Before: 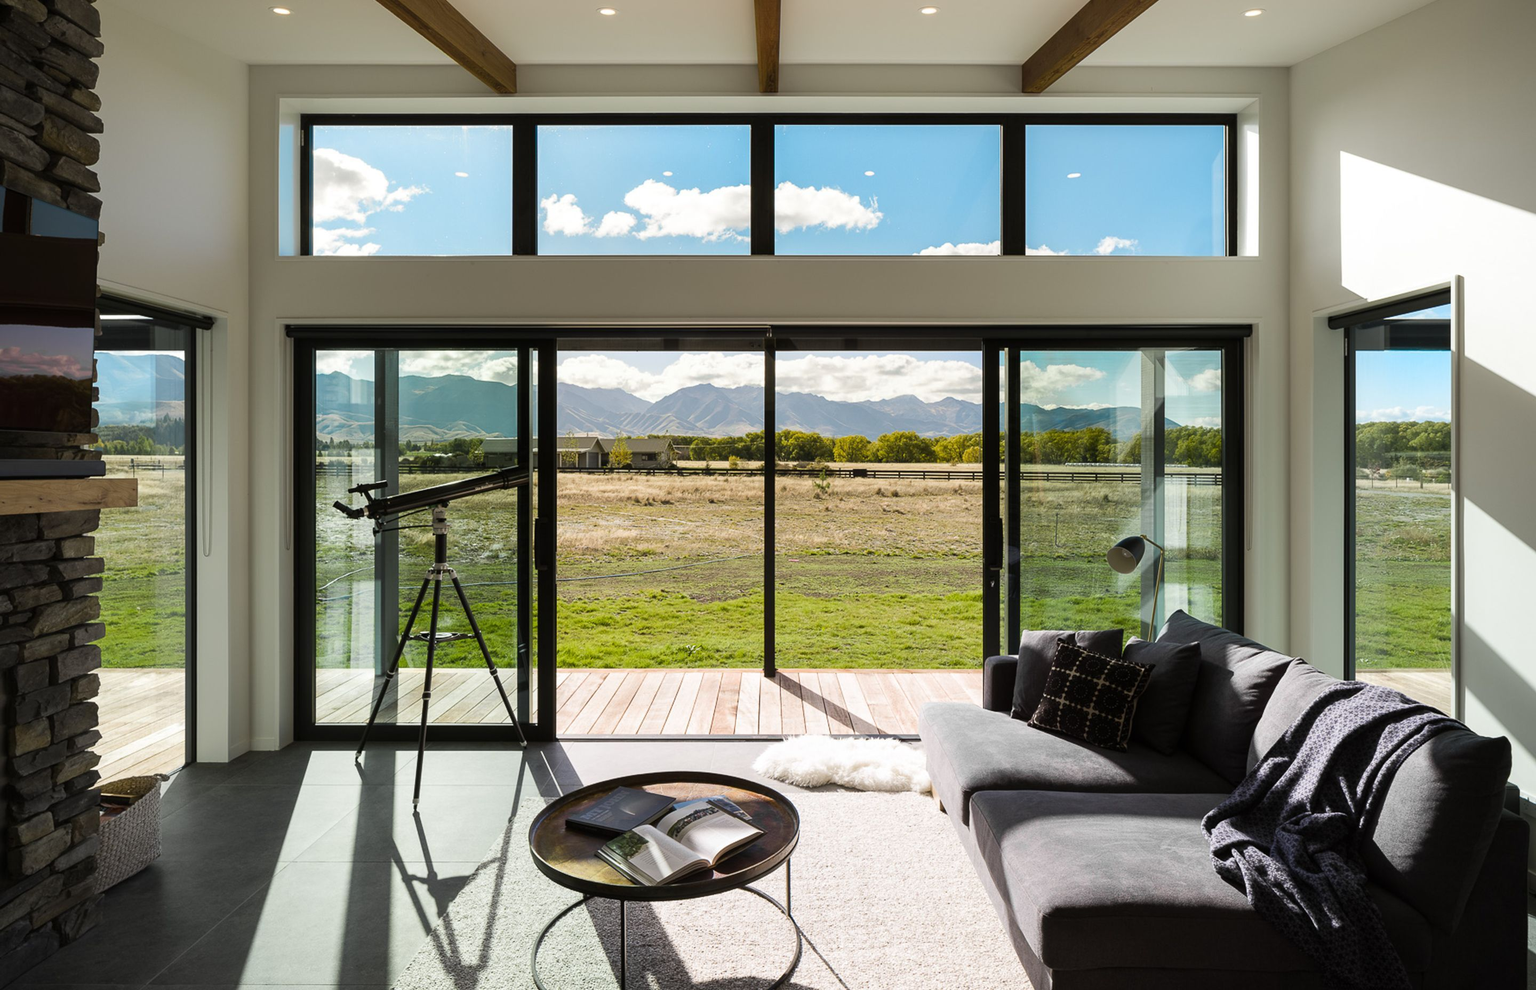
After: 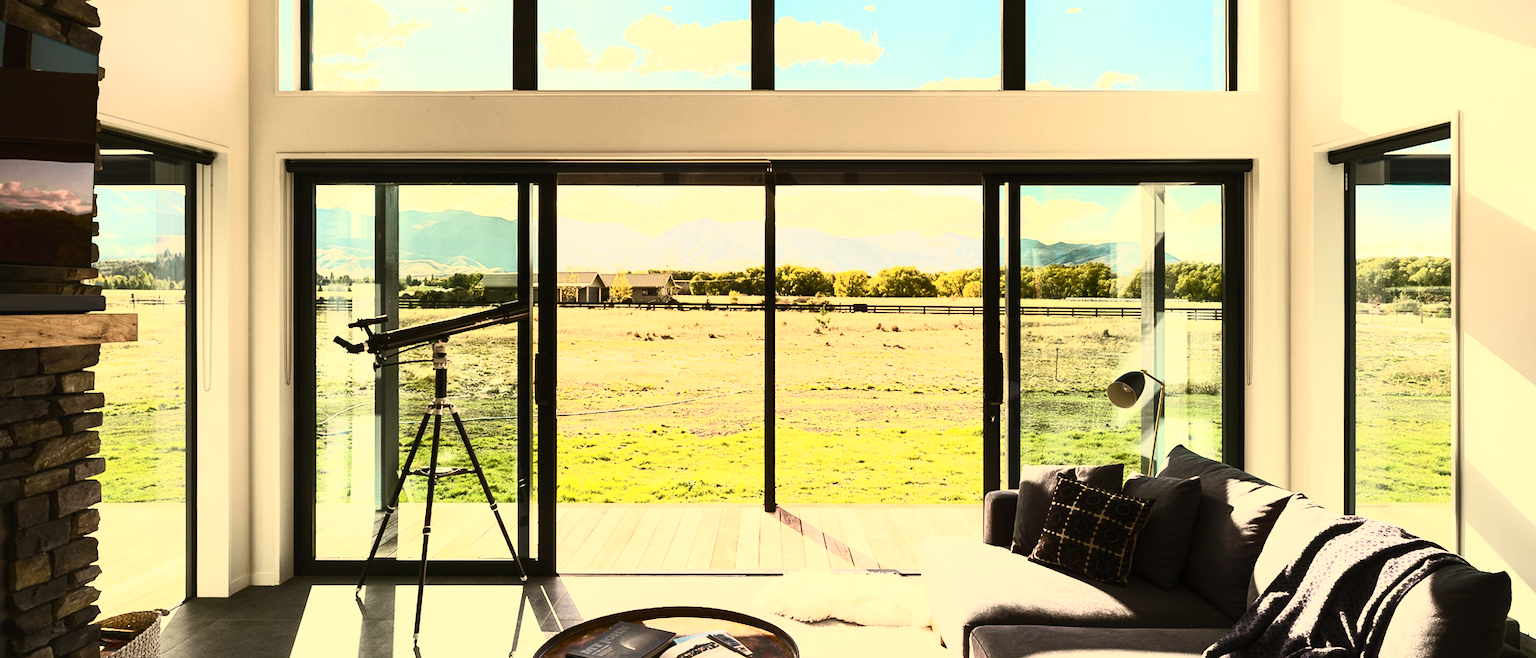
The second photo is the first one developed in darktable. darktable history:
crop: top 16.727%, bottom 16.727%
exposure: exposure 0.376 EV, compensate highlight preservation false
white balance: red 1.138, green 0.996, blue 0.812
contrast brightness saturation: contrast 0.62, brightness 0.34, saturation 0.14
